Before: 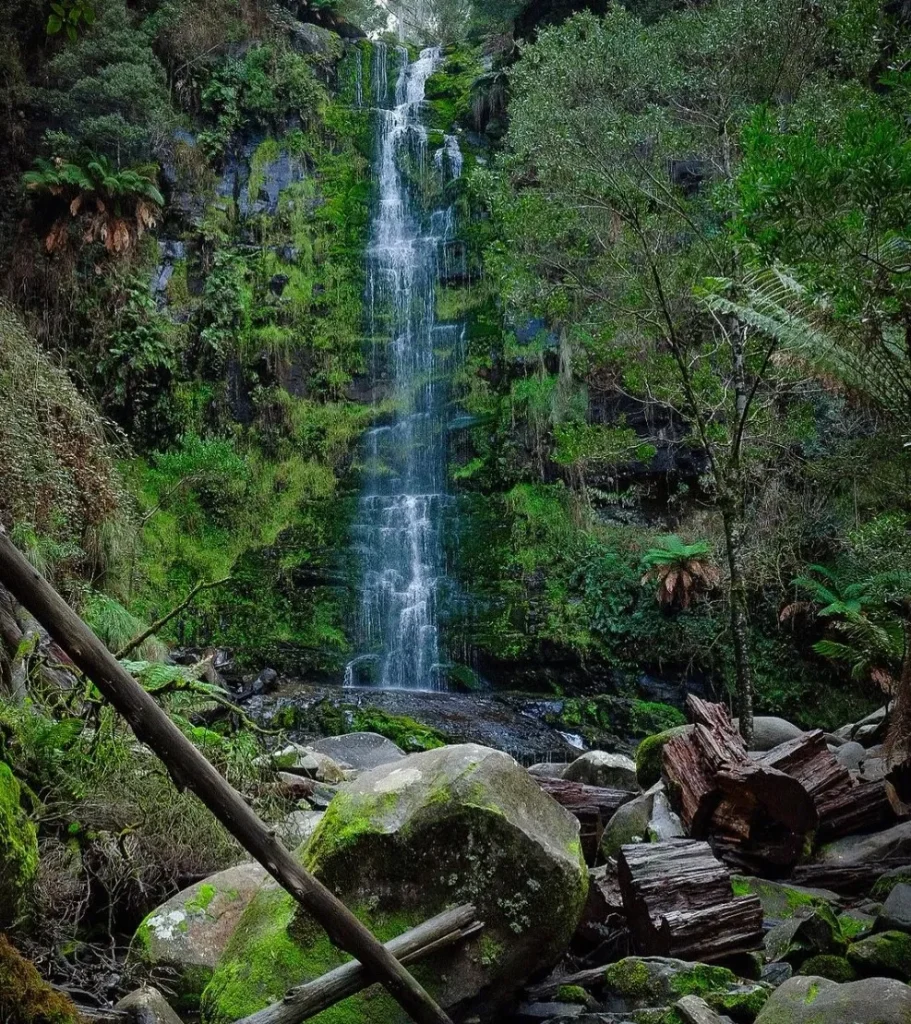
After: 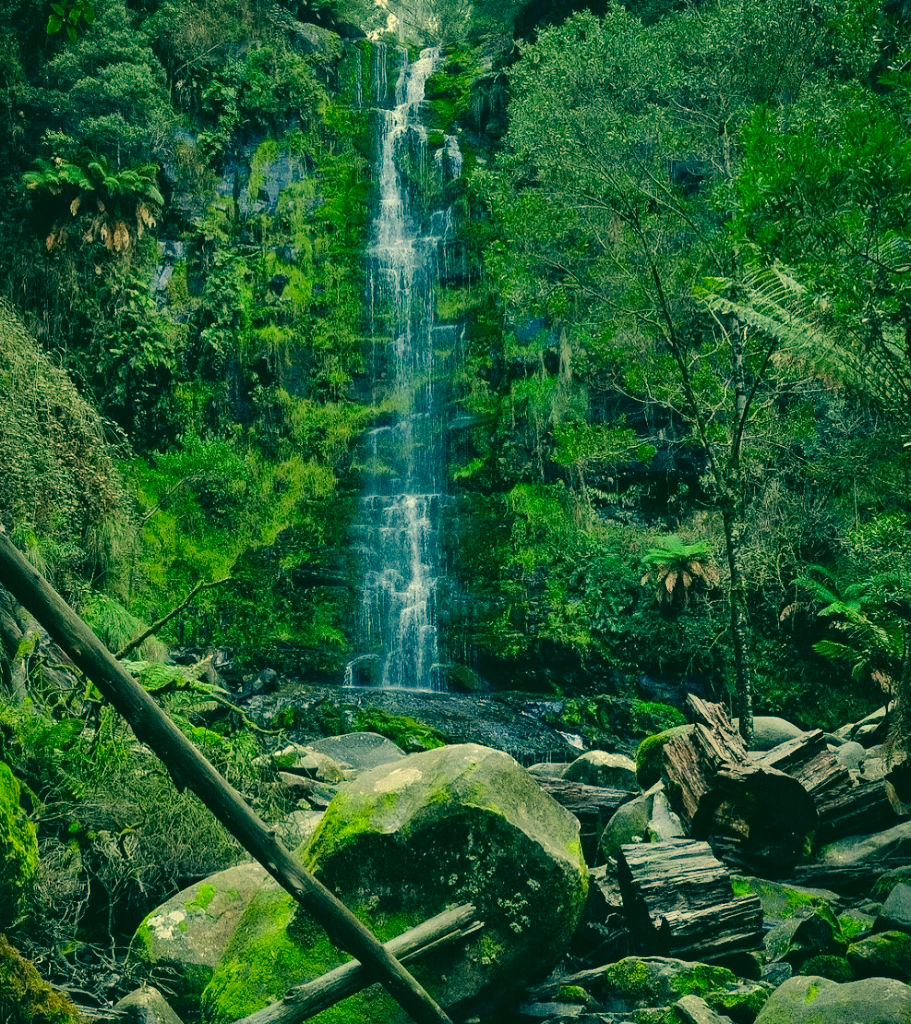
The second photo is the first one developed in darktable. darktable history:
color correction: highlights a* 1.83, highlights b* 34.02, shadows a* -36.68, shadows b* -5.48
shadows and highlights: soften with gaussian
